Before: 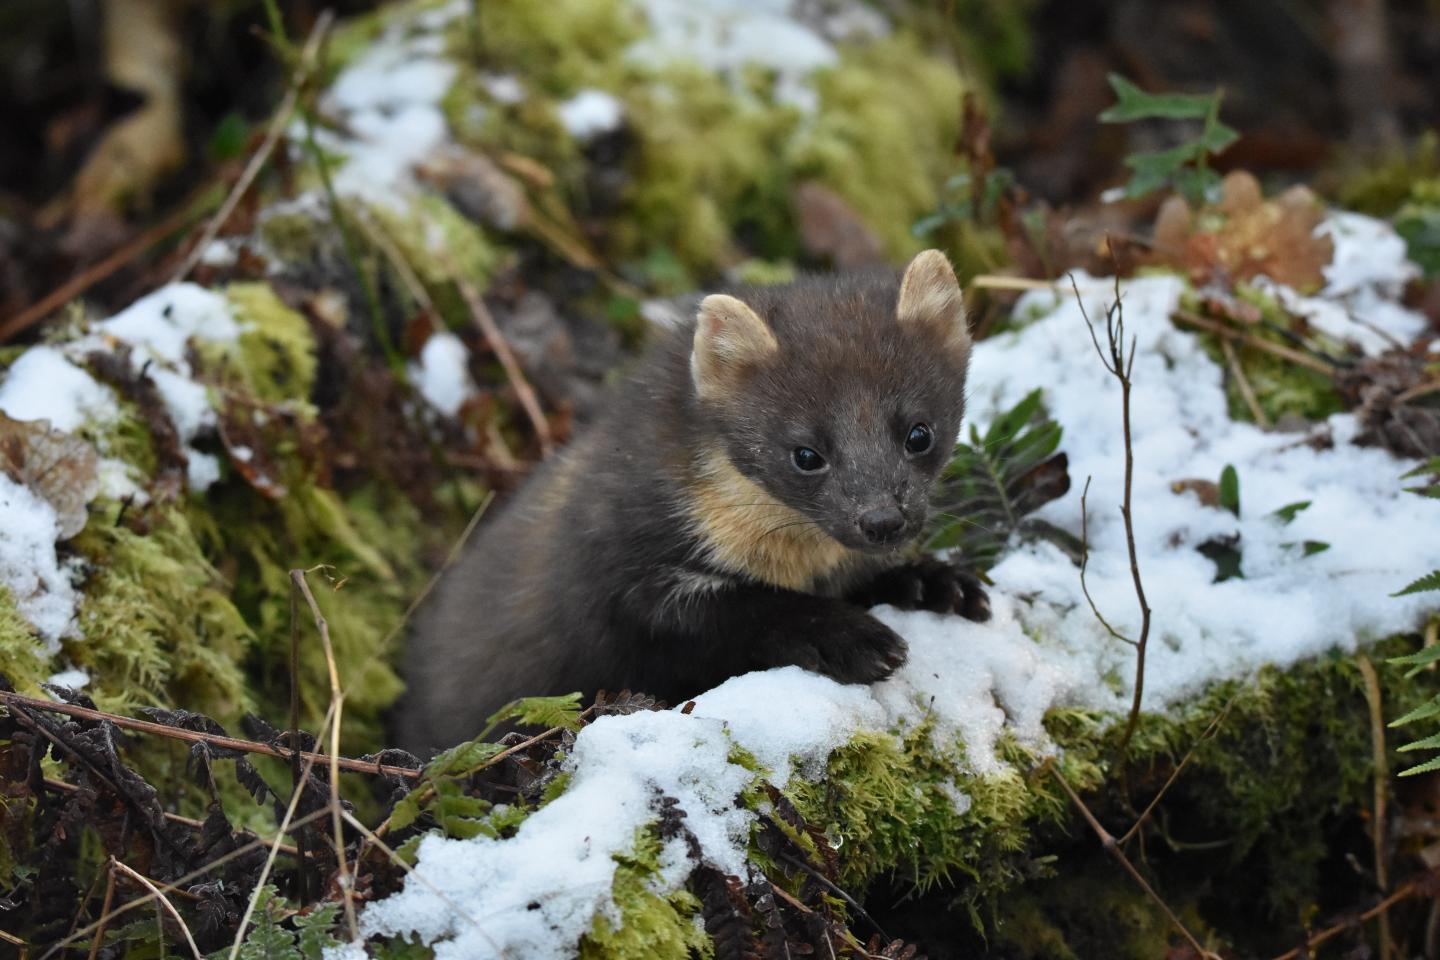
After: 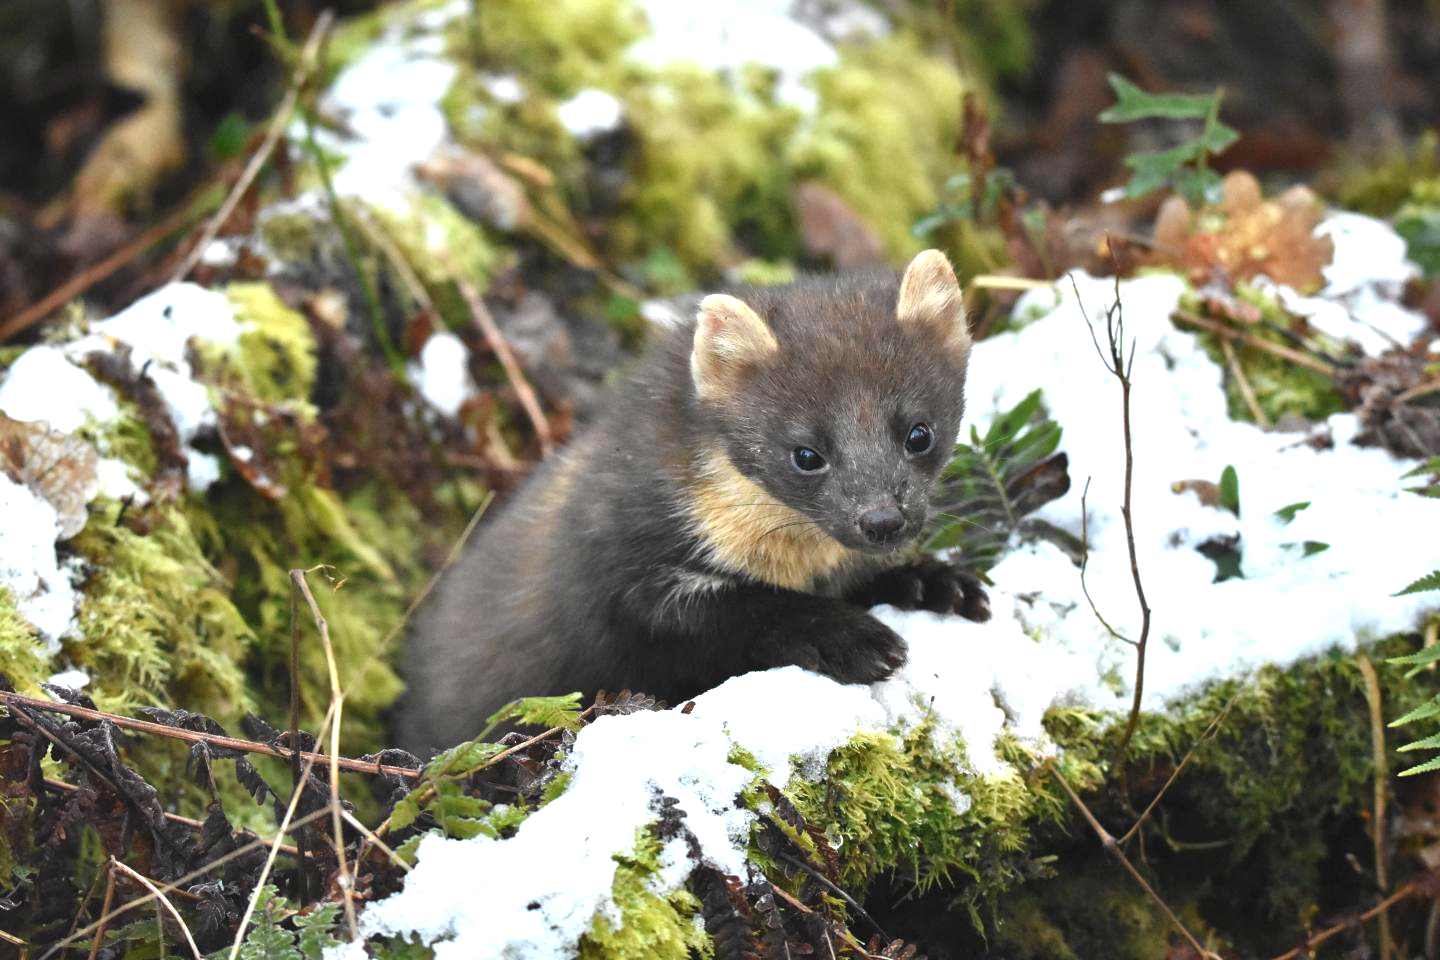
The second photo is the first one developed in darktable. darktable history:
exposure: black level correction -0.002, exposure 1.113 EV, compensate highlight preservation false
